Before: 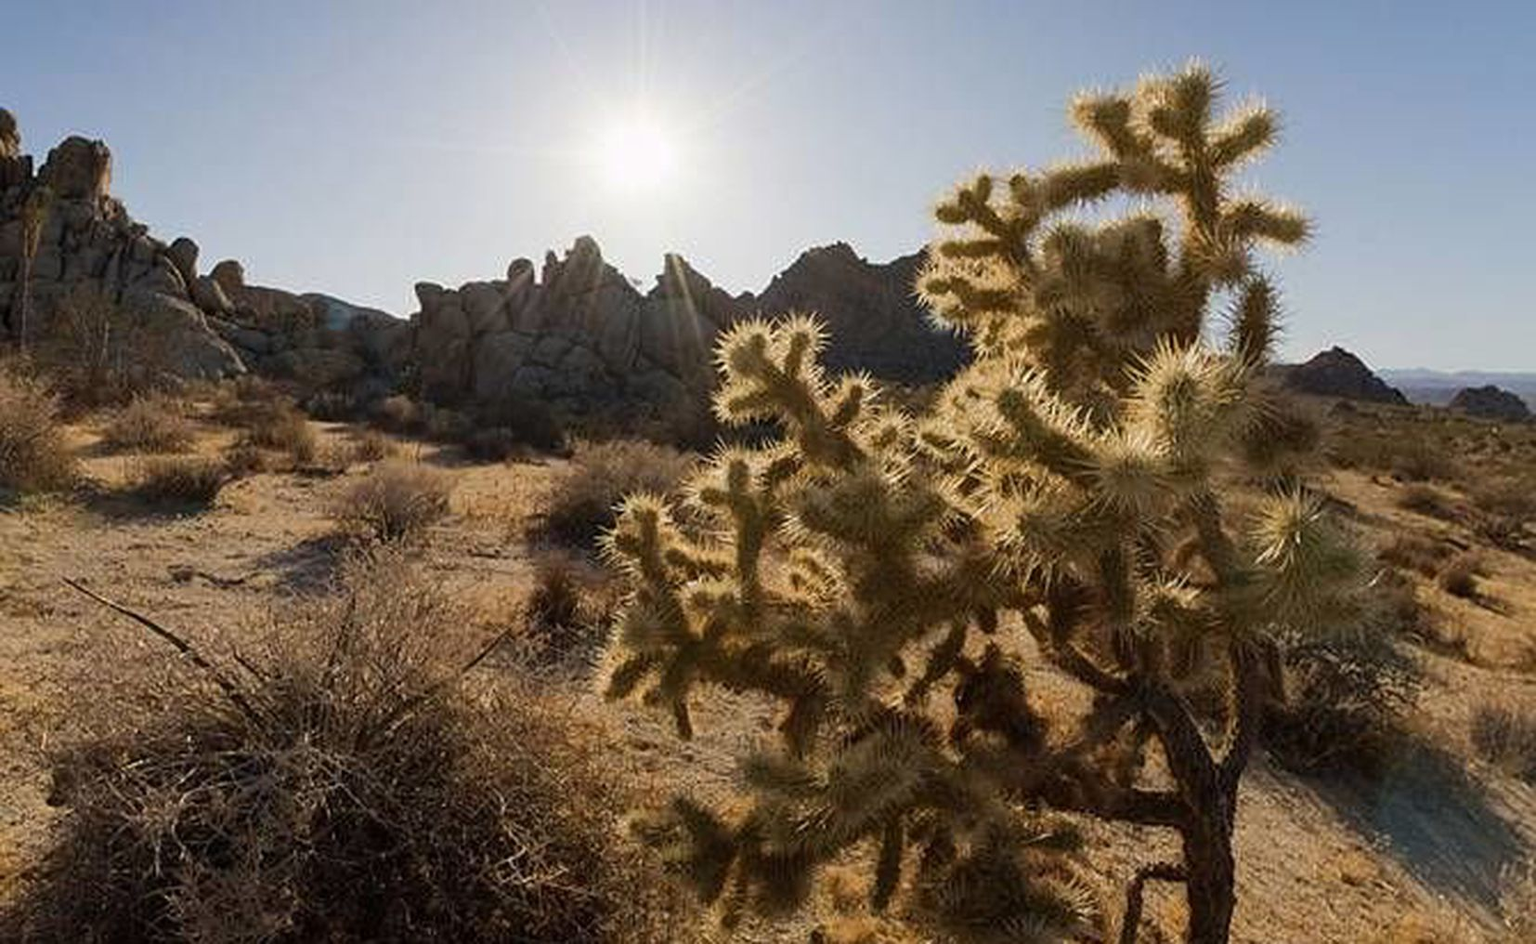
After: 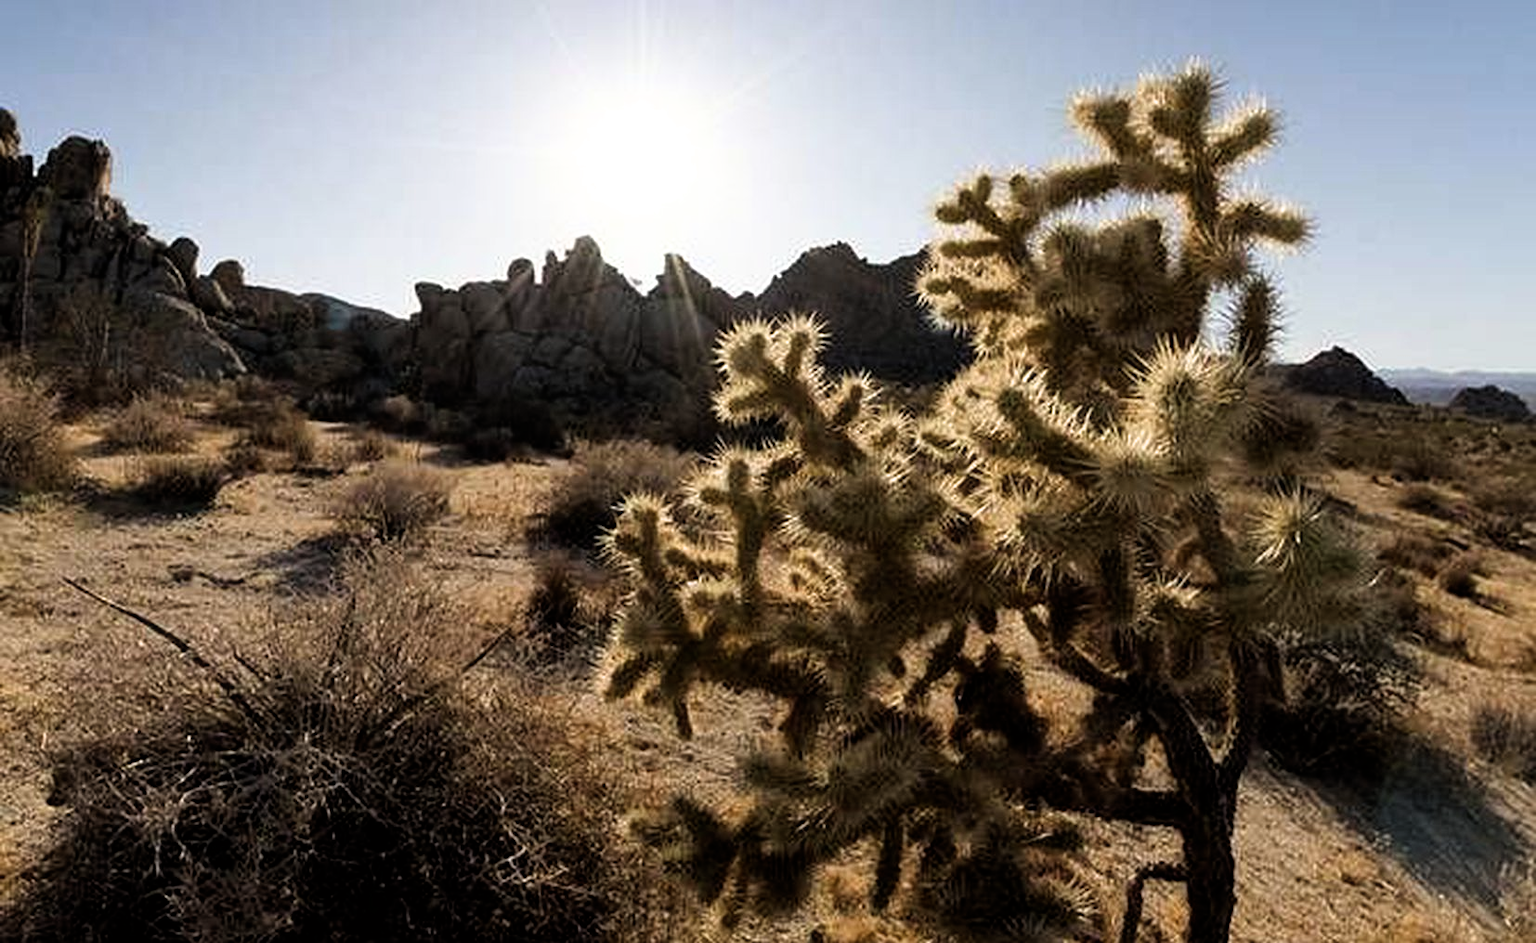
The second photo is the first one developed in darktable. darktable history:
filmic rgb: black relative exposure -8.22 EV, white relative exposure 2.2 EV, target white luminance 99.907%, hardness 7.11, latitude 74.57%, contrast 1.32, highlights saturation mix -2.32%, shadows ↔ highlights balance 30.72%
haze removal: strength -0.038, adaptive false
